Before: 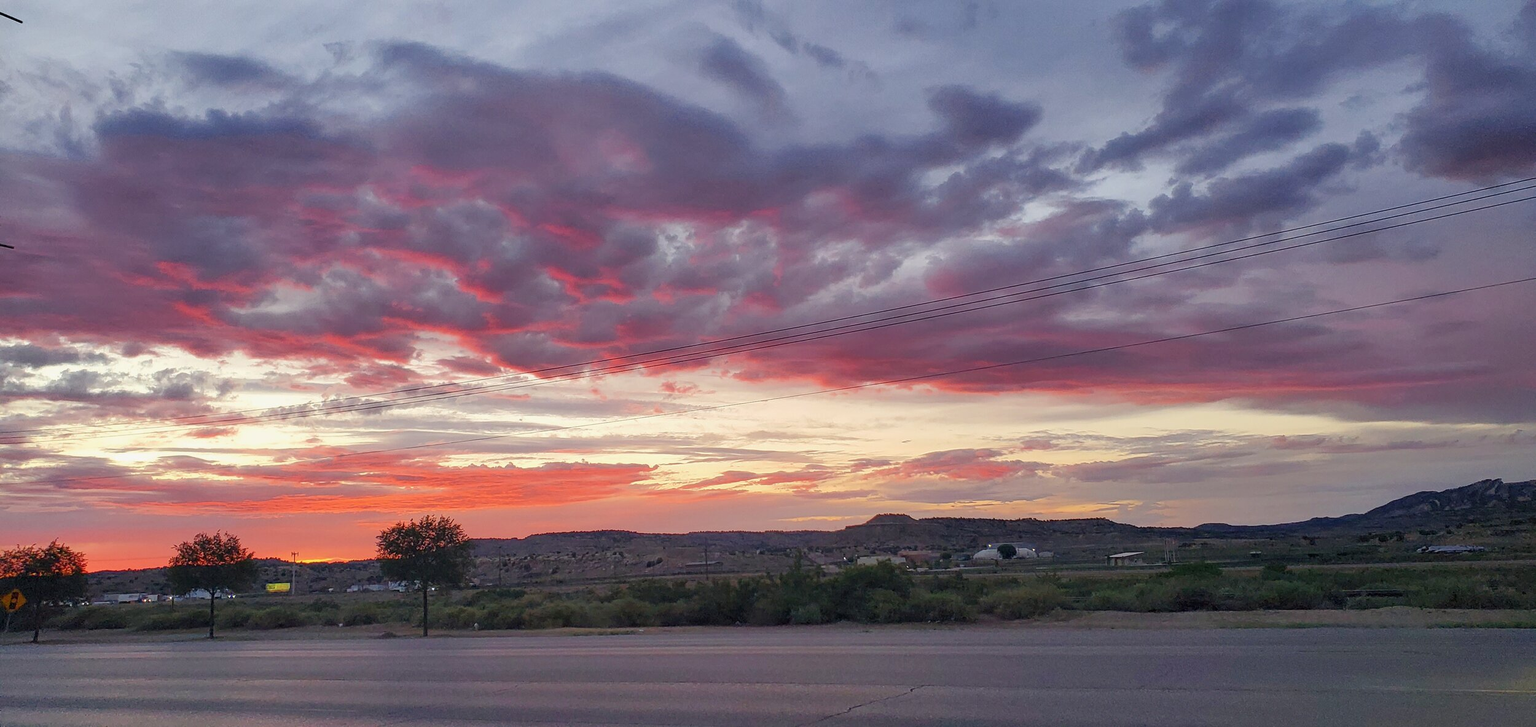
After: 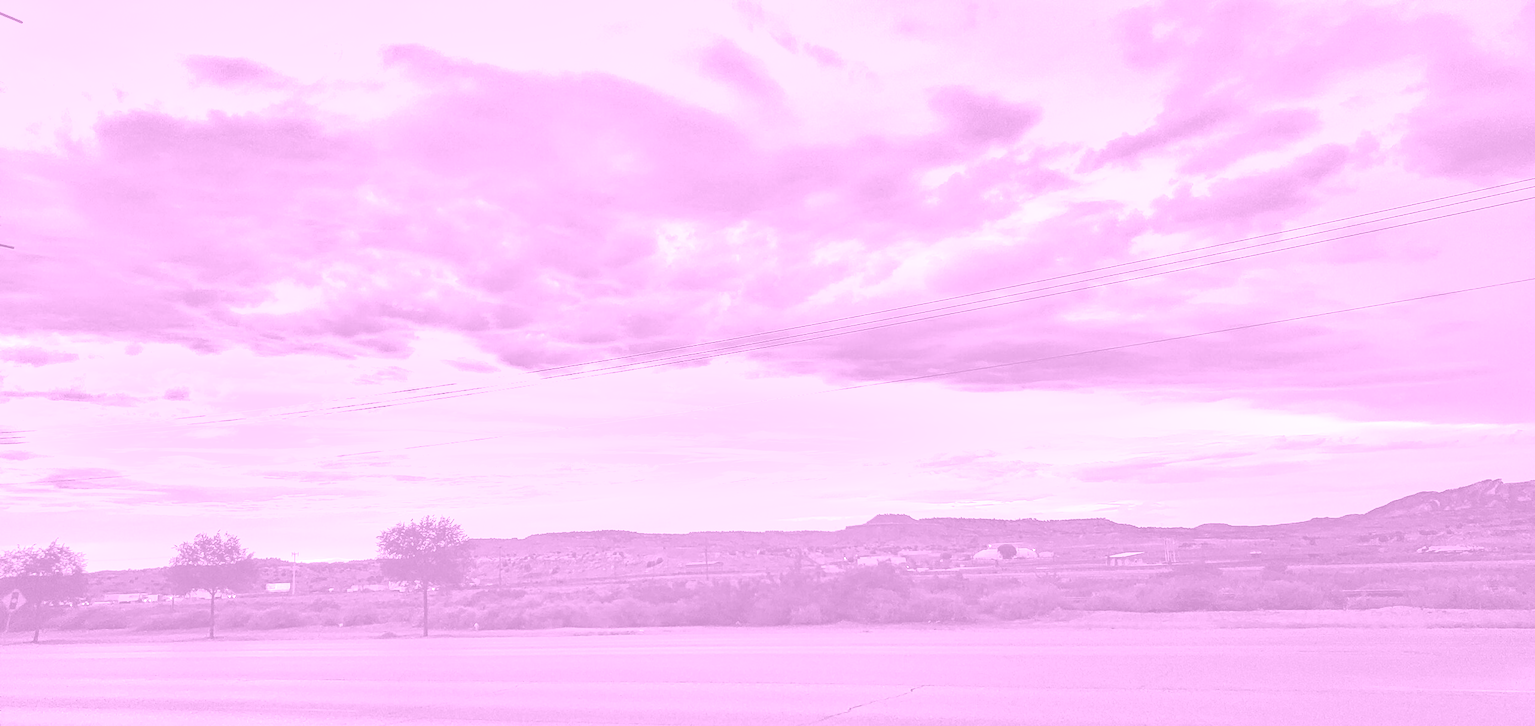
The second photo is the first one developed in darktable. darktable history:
white balance: red 0.983, blue 1.036
shadows and highlights: soften with gaussian
colorize: hue 331.2°, saturation 75%, source mix 30.28%, lightness 70.52%, version 1
haze removal: compatibility mode true, adaptive false
tone equalizer: -8 EV -0.75 EV, -7 EV -0.7 EV, -6 EV -0.6 EV, -5 EV -0.4 EV, -3 EV 0.4 EV, -2 EV 0.6 EV, -1 EV 0.7 EV, +0 EV 0.75 EV, edges refinement/feathering 500, mask exposure compensation -1.57 EV, preserve details no
exposure: black level correction 0, exposure 1.3 EV, compensate exposure bias true, compensate highlight preservation false
